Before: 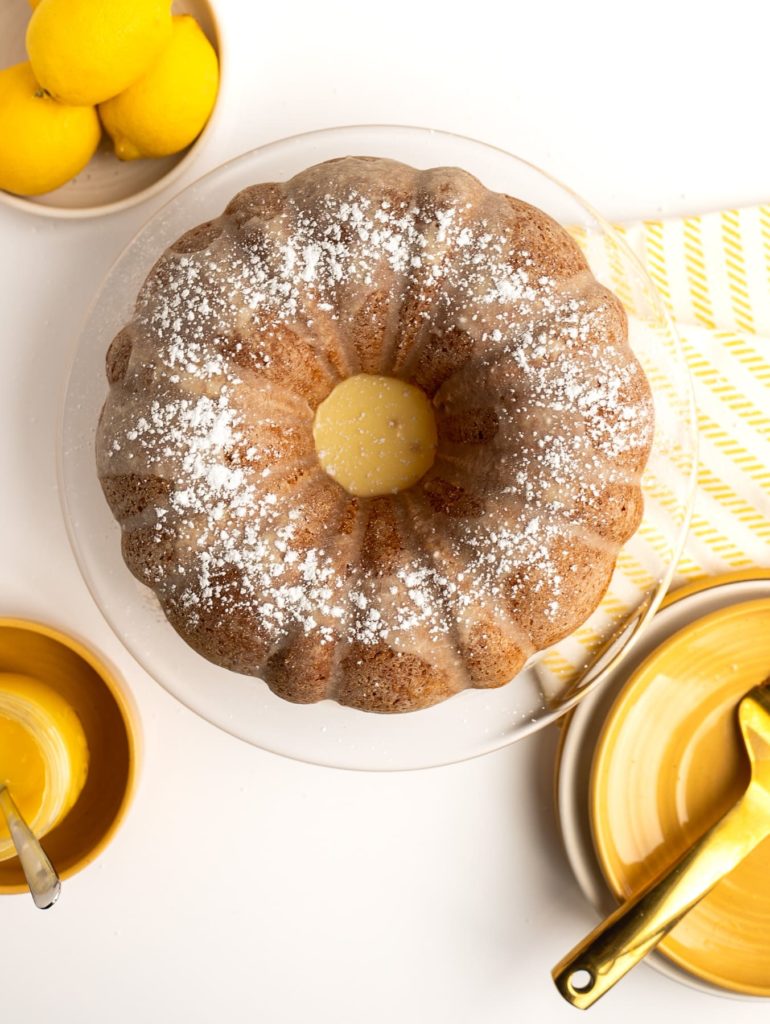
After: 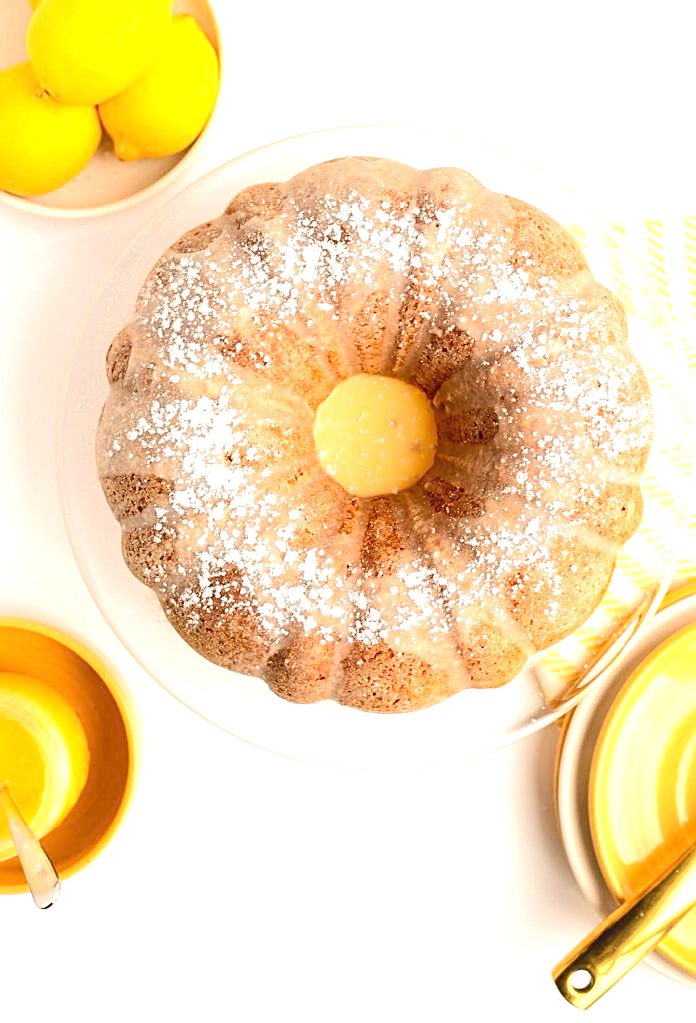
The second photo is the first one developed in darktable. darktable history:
crop: right 9.512%, bottom 0.035%
sharpen: on, module defaults
tone equalizer: -8 EV 1.99 EV, -7 EV 1.99 EV, -6 EV 1.97 EV, -5 EV 1.97 EV, -4 EV 1.97 EV, -3 EV 1.48 EV, -2 EV 0.977 EV, -1 EV 0.483 EV, edges refinement/feathering 500, mask exposure compensation -1.57 EV, preserve details no
